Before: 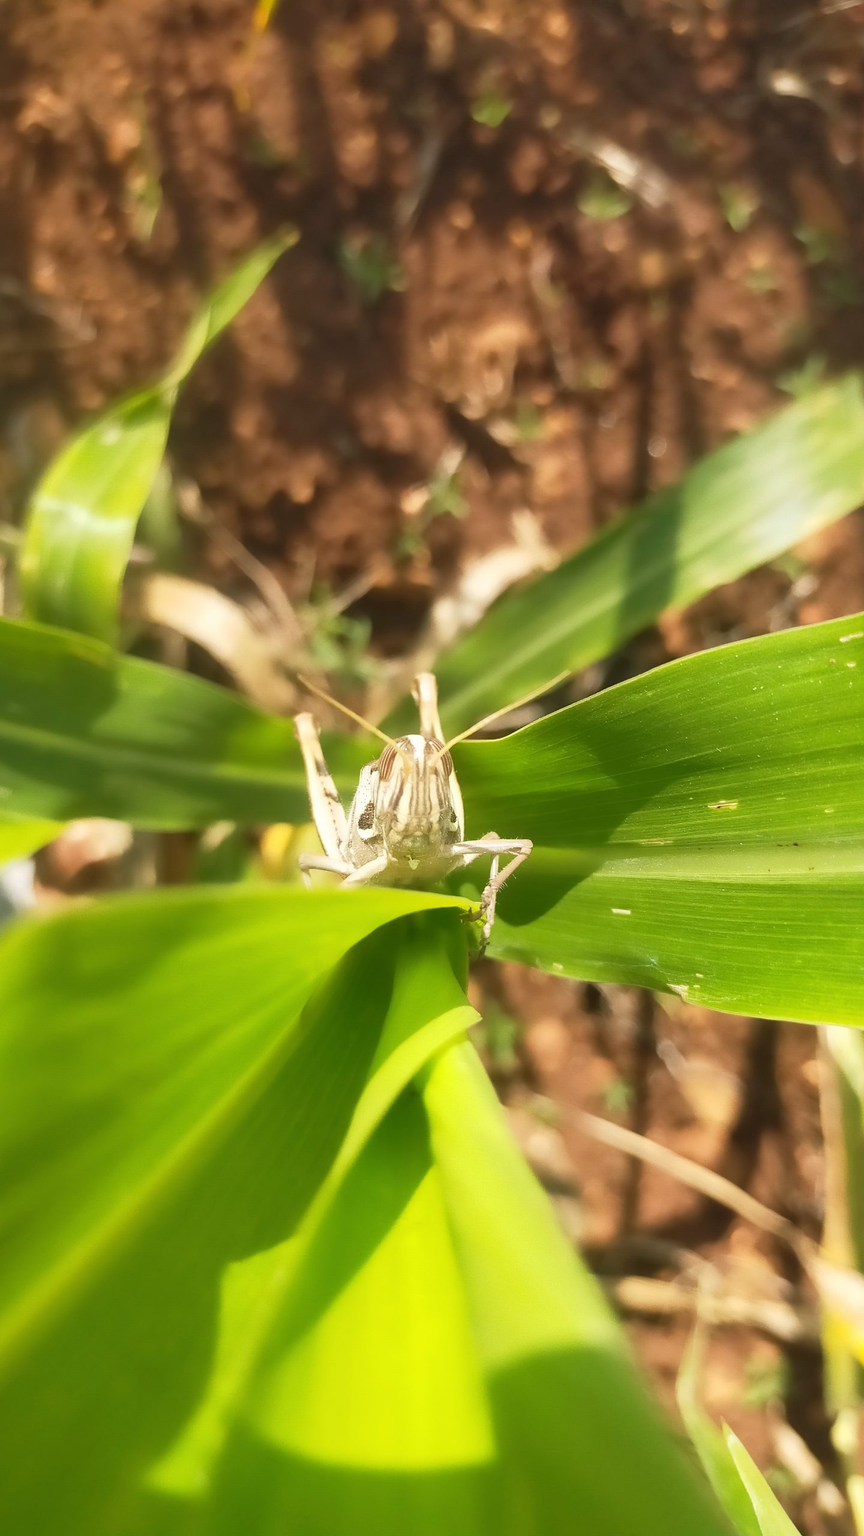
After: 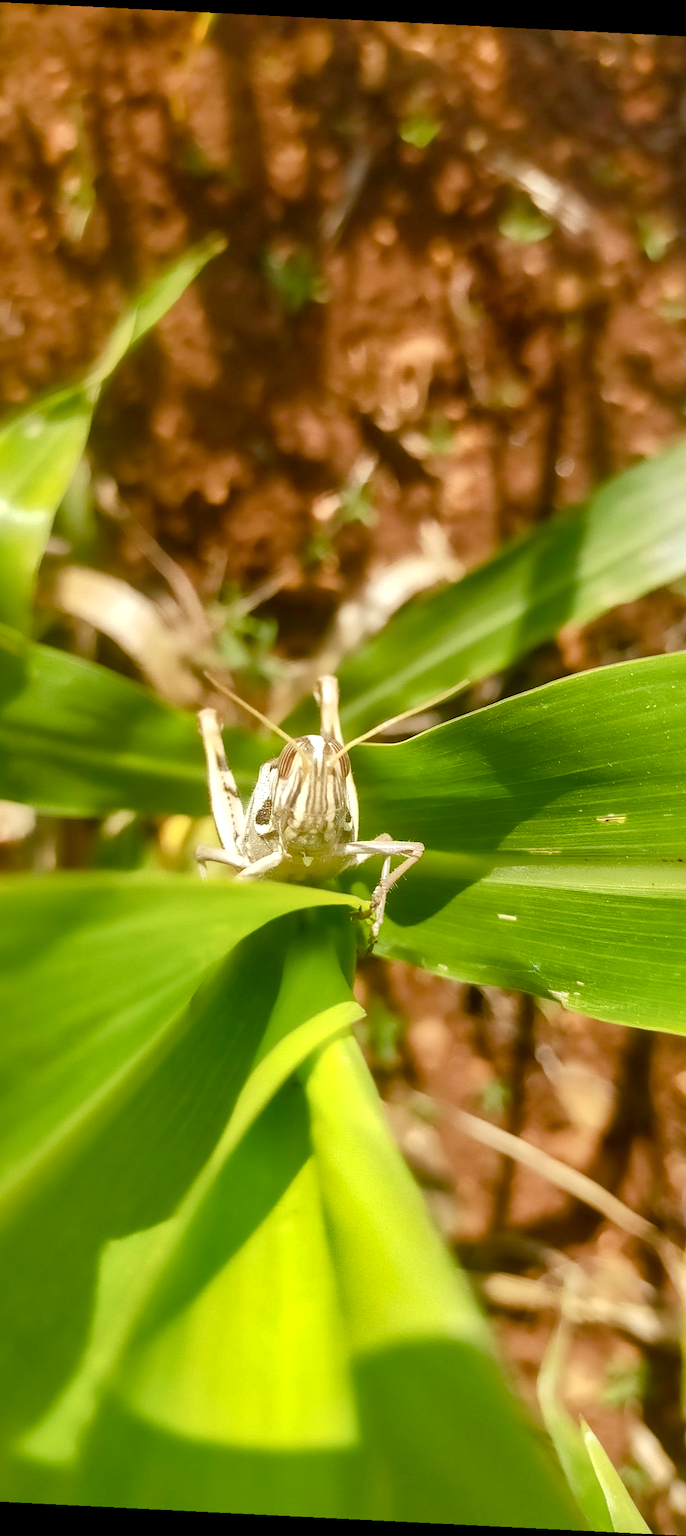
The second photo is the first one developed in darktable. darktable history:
crop and rotate: angle -2.86°, left 14.029%, top 0.018%, right 10.959%, bottom 0.033%
color balance rgb: linear chroma grading › global chroma 14.795%, perceptual saturation grading › global saturation 20%, perceptual saturation grading › highlights -49.047%, perceptual saturation grading › shadows 24.74%, global vibrance 20%
local contrast: highlights 89%, shadows 82%
exposure: black level correction 0.005, exposure 0.016 EV, compensate highlight preservation false
shadows and highlights: shadows 39.3, highlights -59.66
